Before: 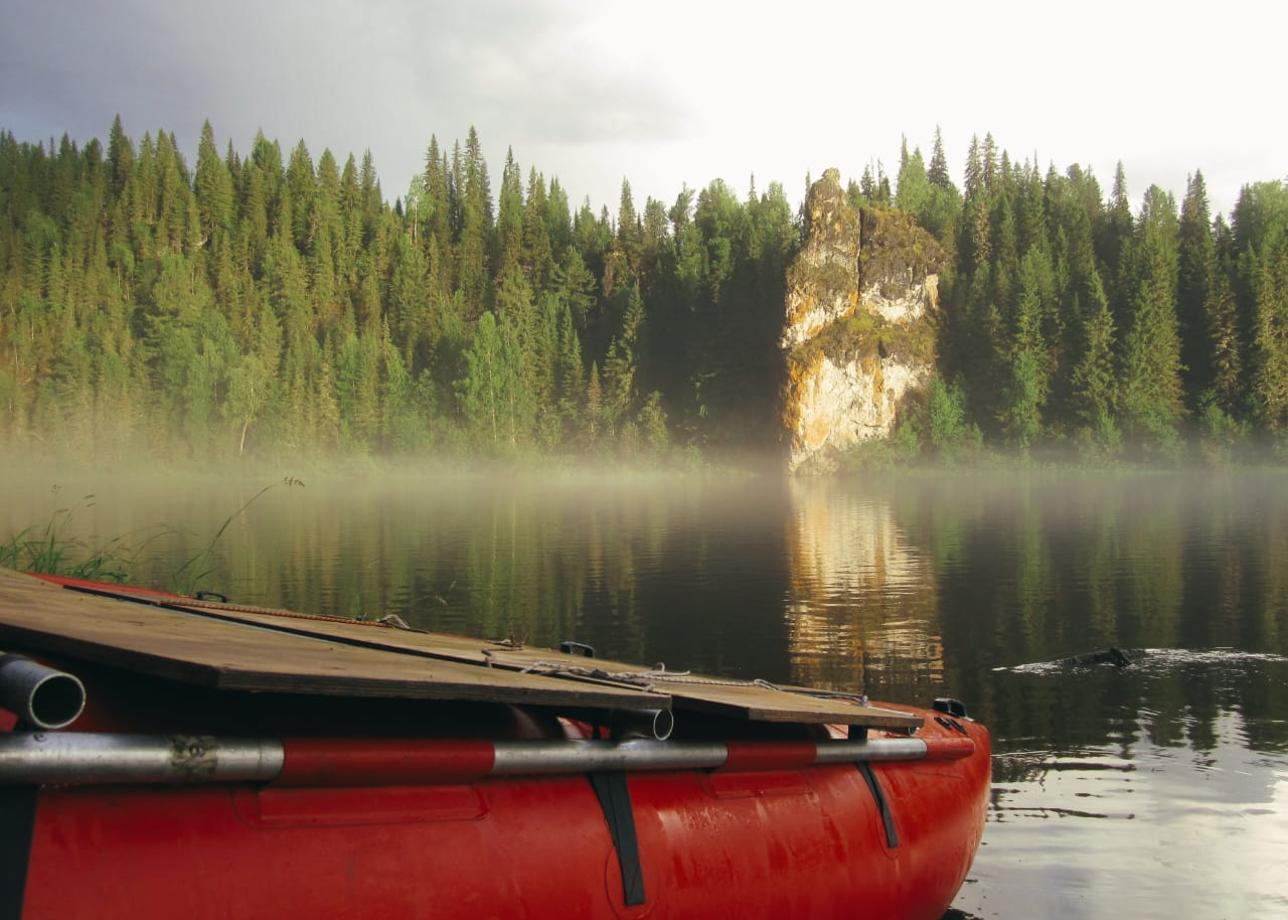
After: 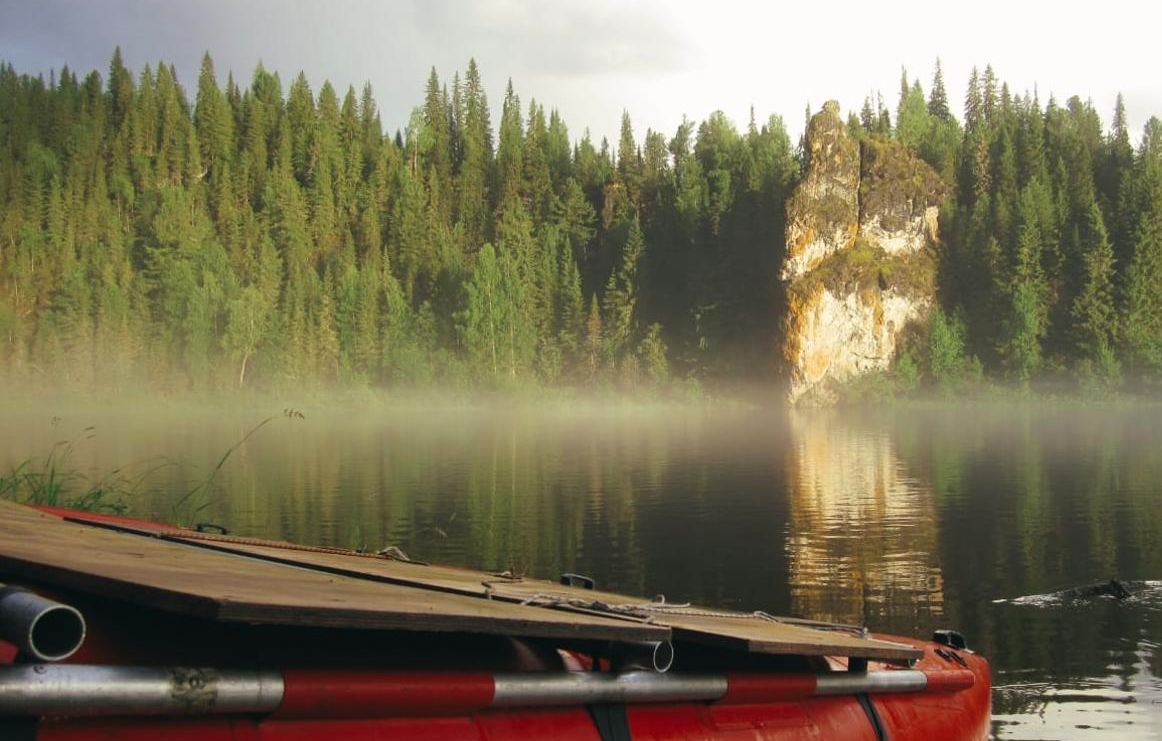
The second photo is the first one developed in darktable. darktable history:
exposure: exposure 0.022 EV, compensate highlight preservation false
velvia: strength 6.34%
crop: top 7.425%, right 9.774%, bottom 11.987%
